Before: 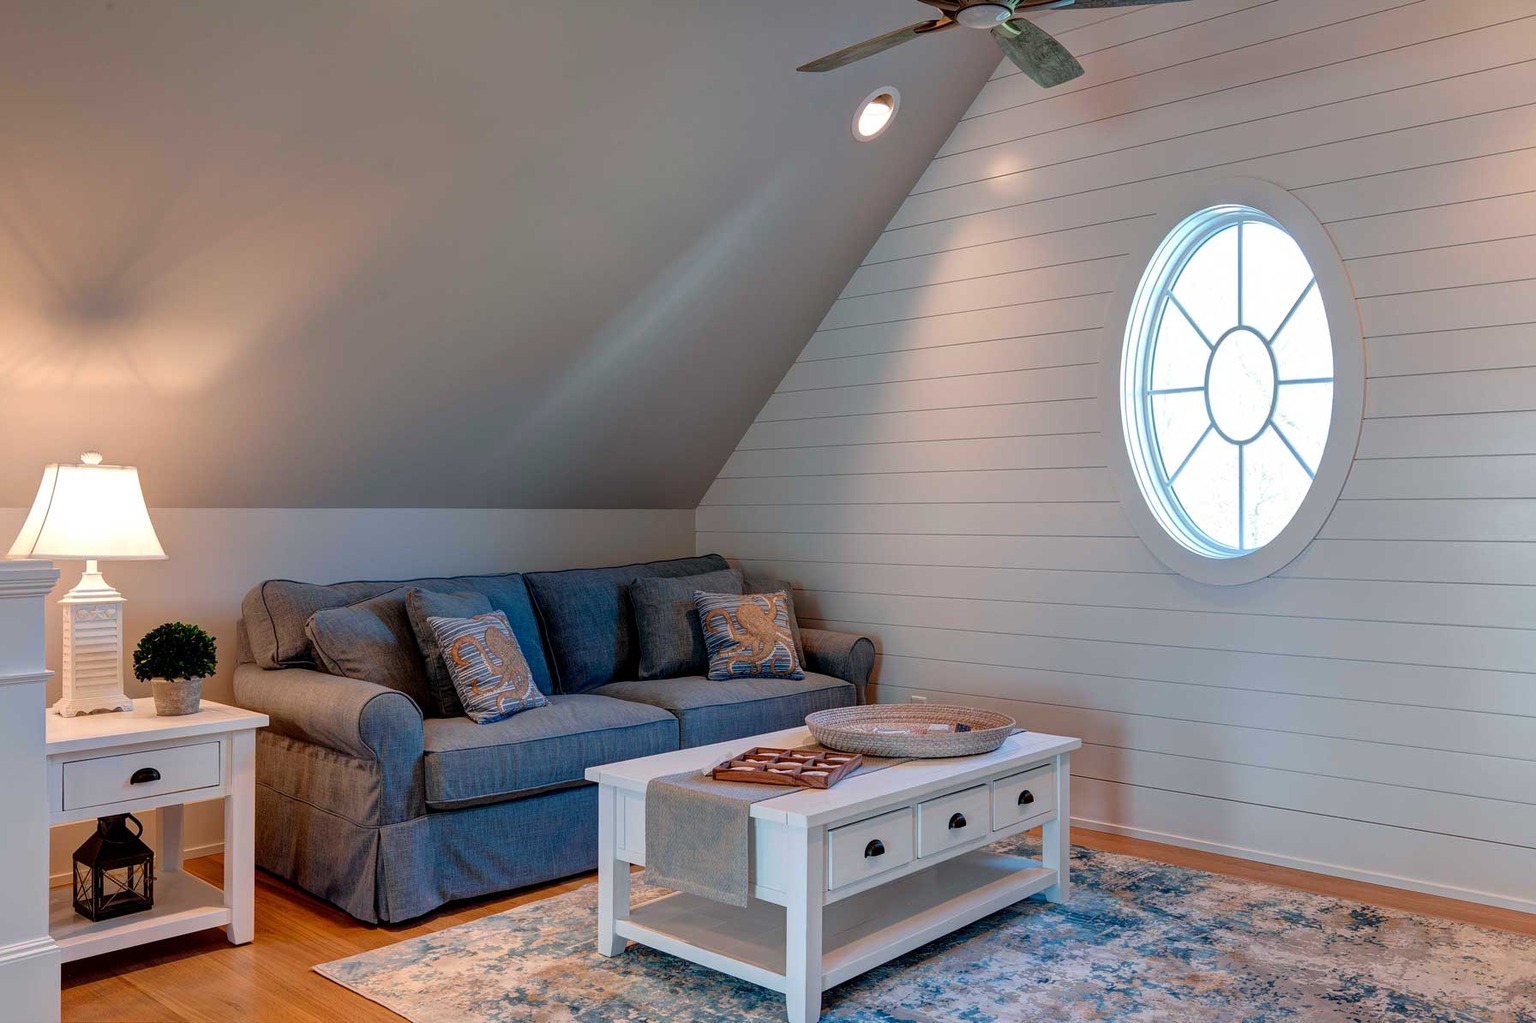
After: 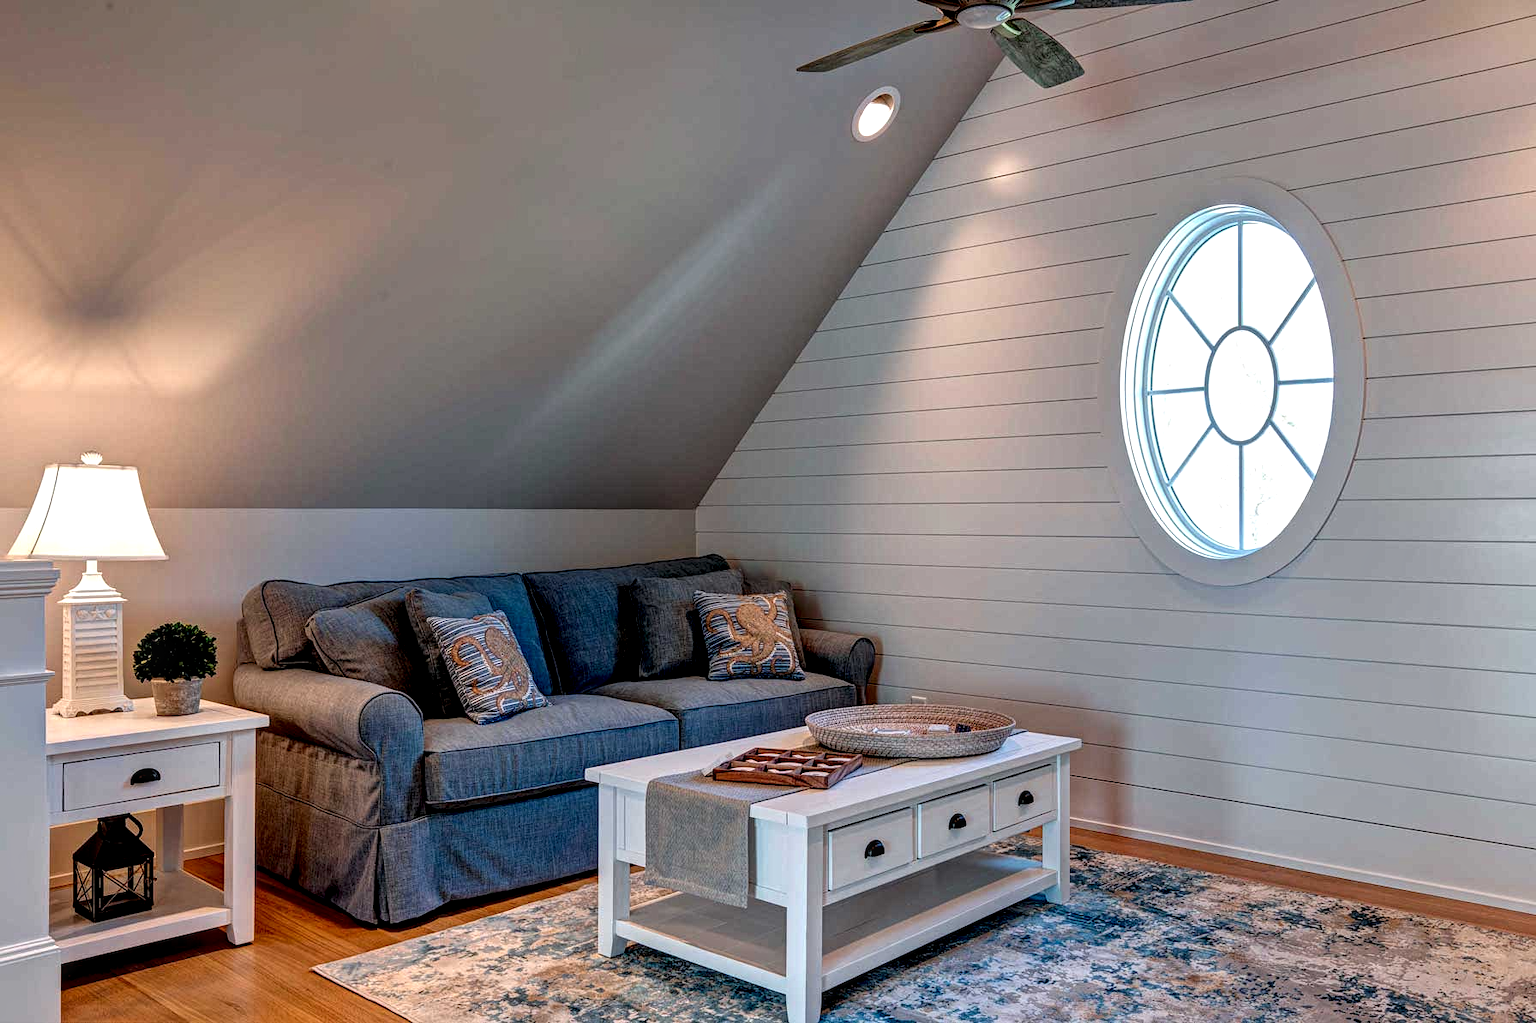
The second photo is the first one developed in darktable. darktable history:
contrast equalizer: y [[0.51, 0.537, 0.559, 0.574, 0.599, 0.618], [0.5 ×6], [0.5 ×6], [0 ×6], [0 ×6]]
local contrast: on, module defaults
color balance: mode lift, gamma, gain (sRGB), lift [0.97, 1, 1, 1], gamma [1.03, 1, 1, 1]
